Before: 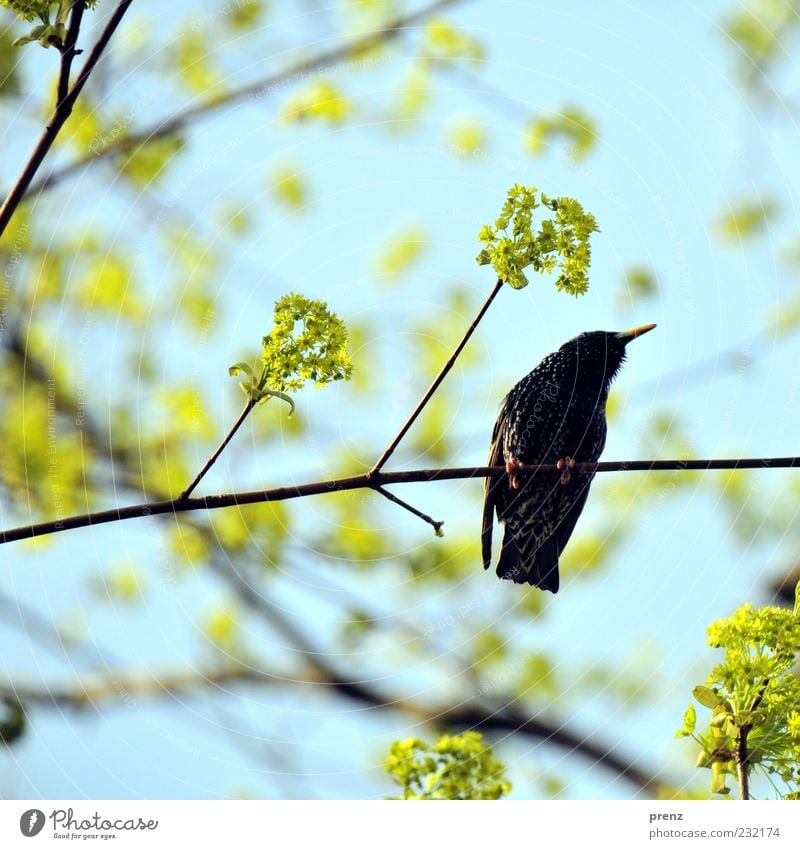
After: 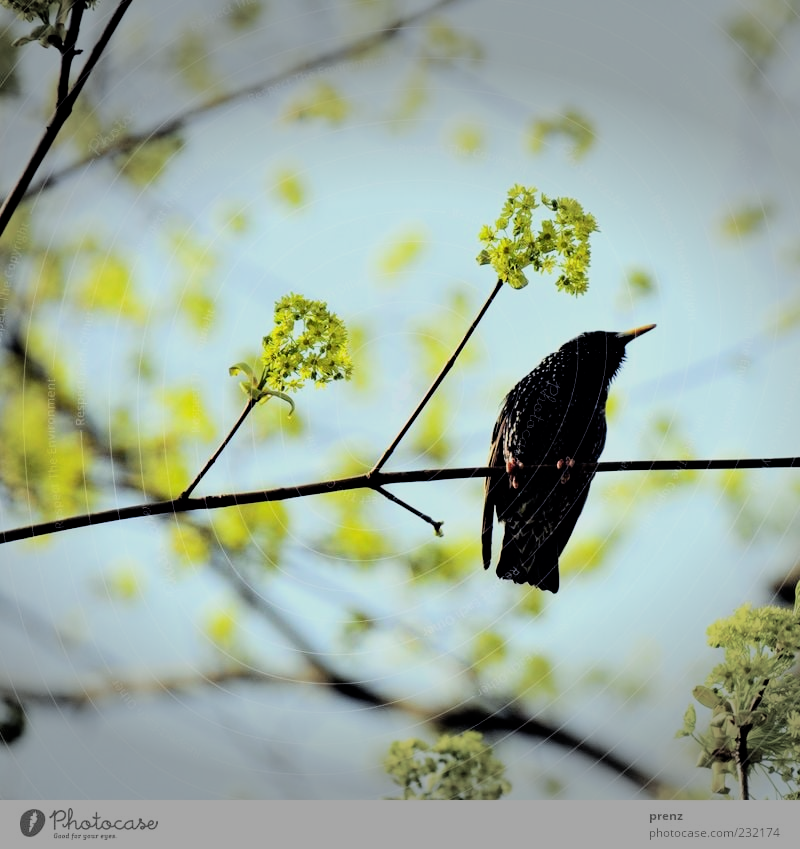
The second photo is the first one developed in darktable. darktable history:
vignetting: fall-off start 79.17%, width/height ratio 1.329
filmic rgb: black relative exposure -5.05 EV, white relative exposure 3.97 EV, hardness 2.89, contrast 1.296
